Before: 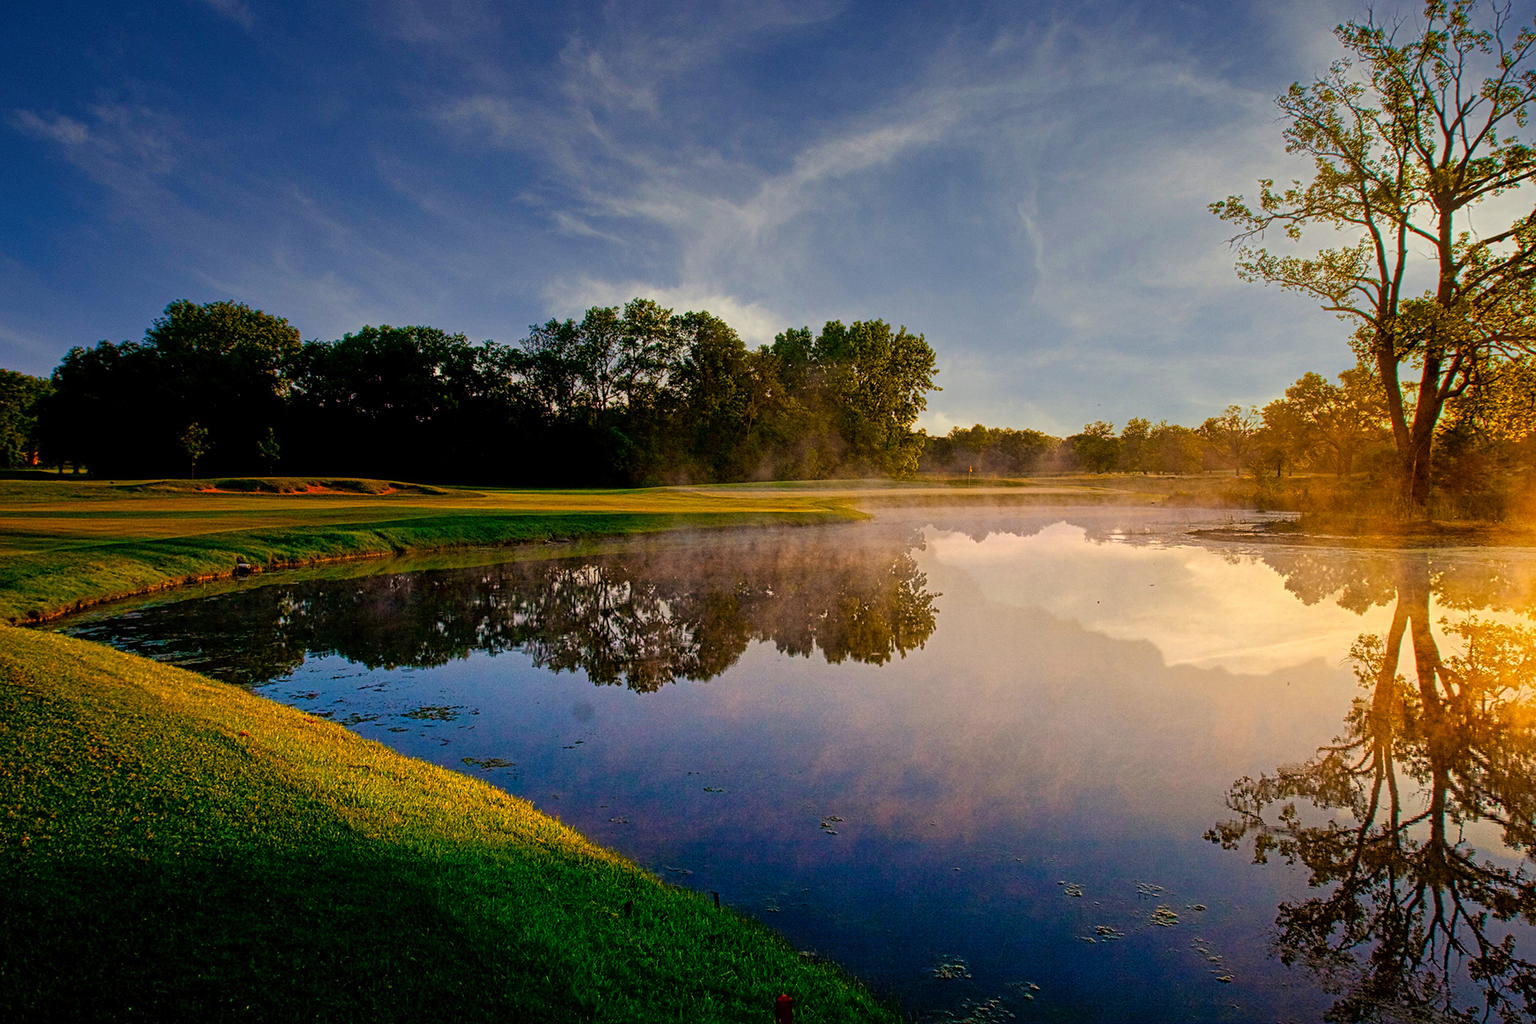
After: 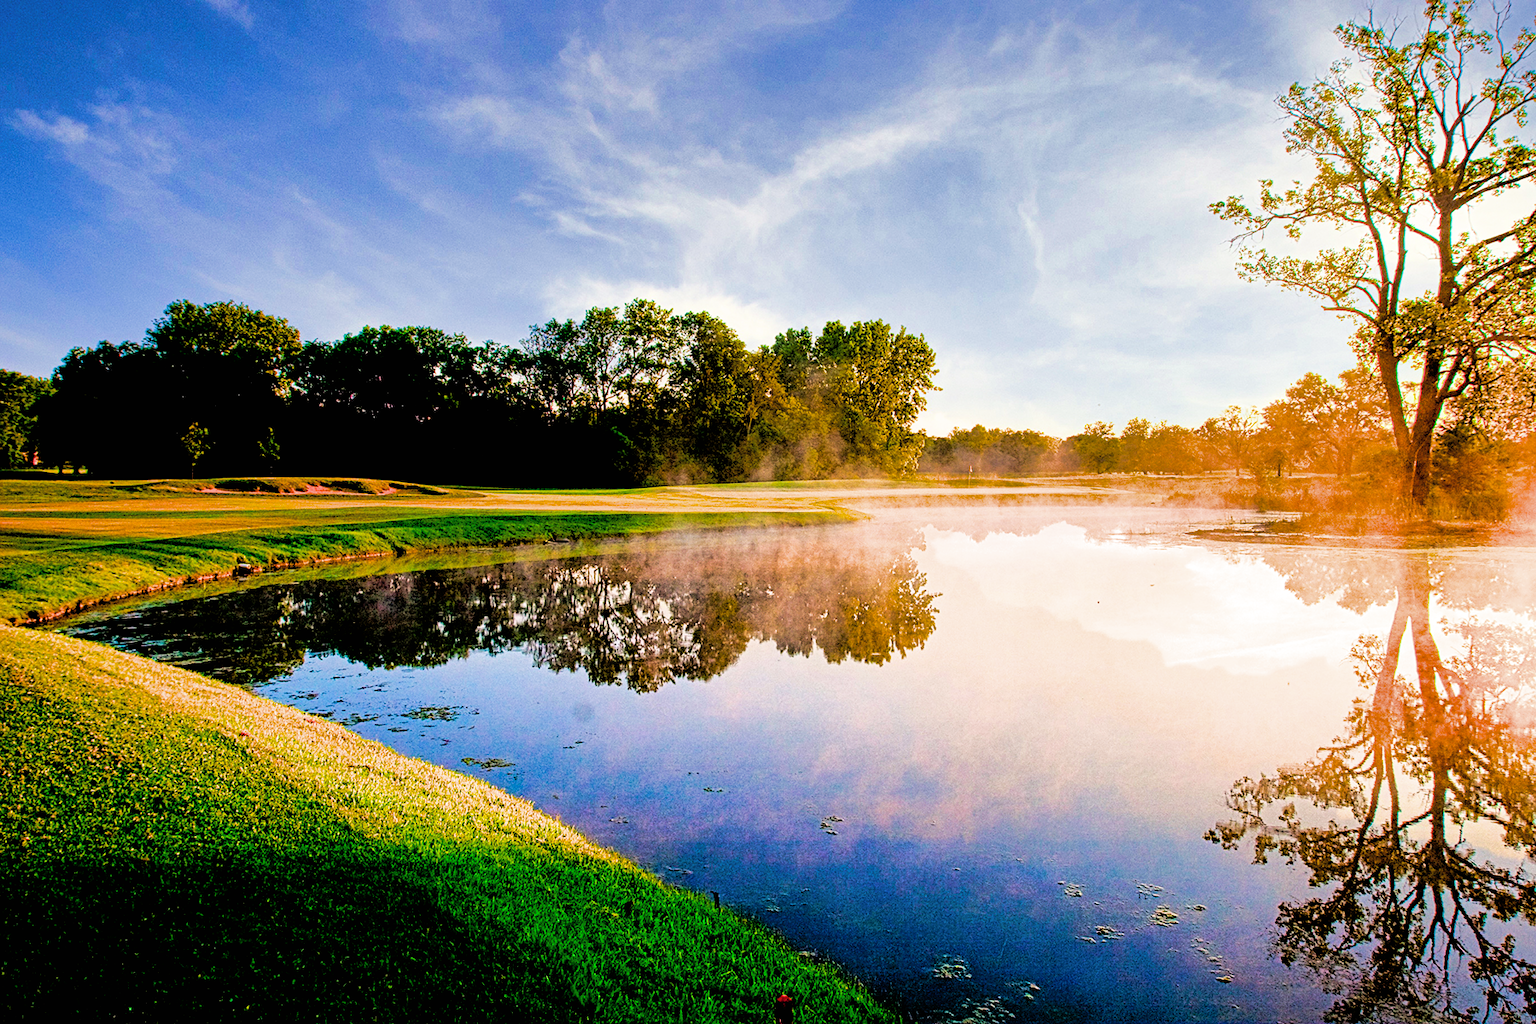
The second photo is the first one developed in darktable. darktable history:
shadows and highlights: on, module defaults
filmic rgb: black relative exposure -5 EV, hardness 2.88, contrast 1.3, highlights saturation mix -30%
tone equalizer: on, module defaults
exposure: black level correction 0.001, exposure 2 EV, compensate highlight preservation false
